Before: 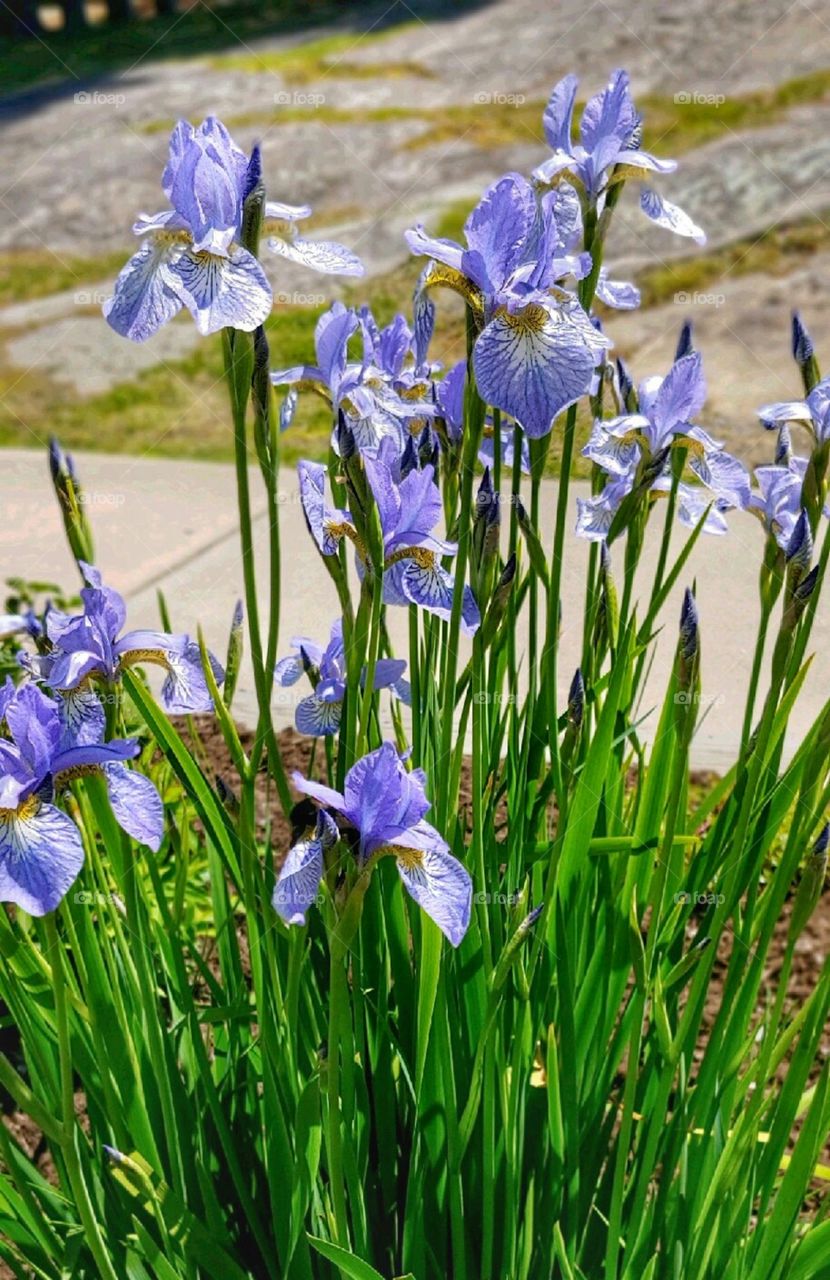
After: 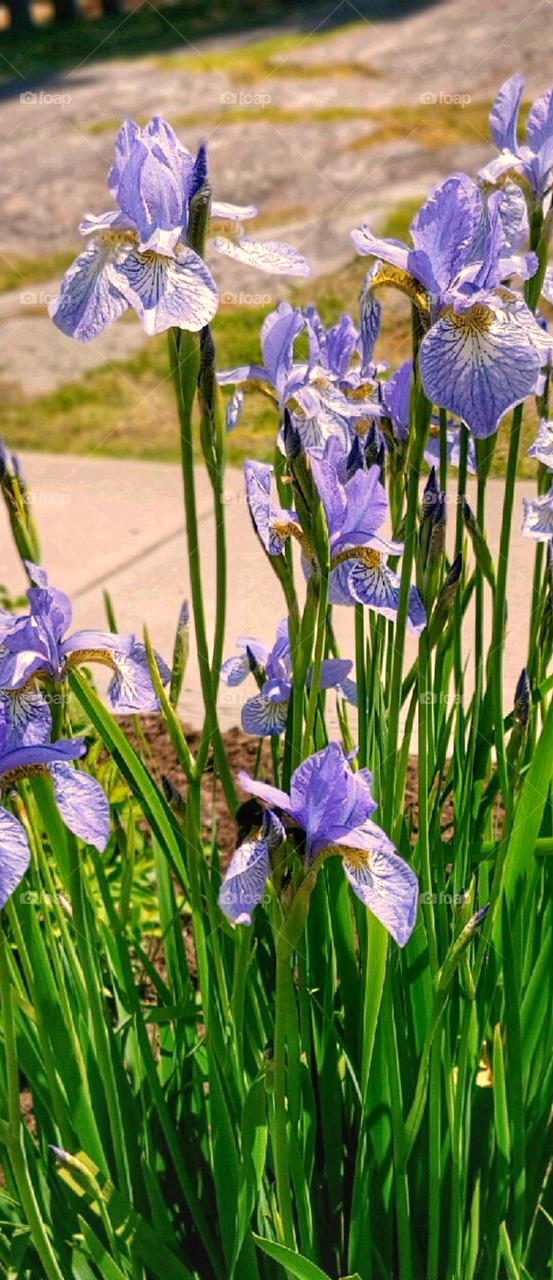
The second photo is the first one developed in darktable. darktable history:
crop and rotate: left 6.617%, right 26.717%
white balance: red 1.127, blue 0.943
